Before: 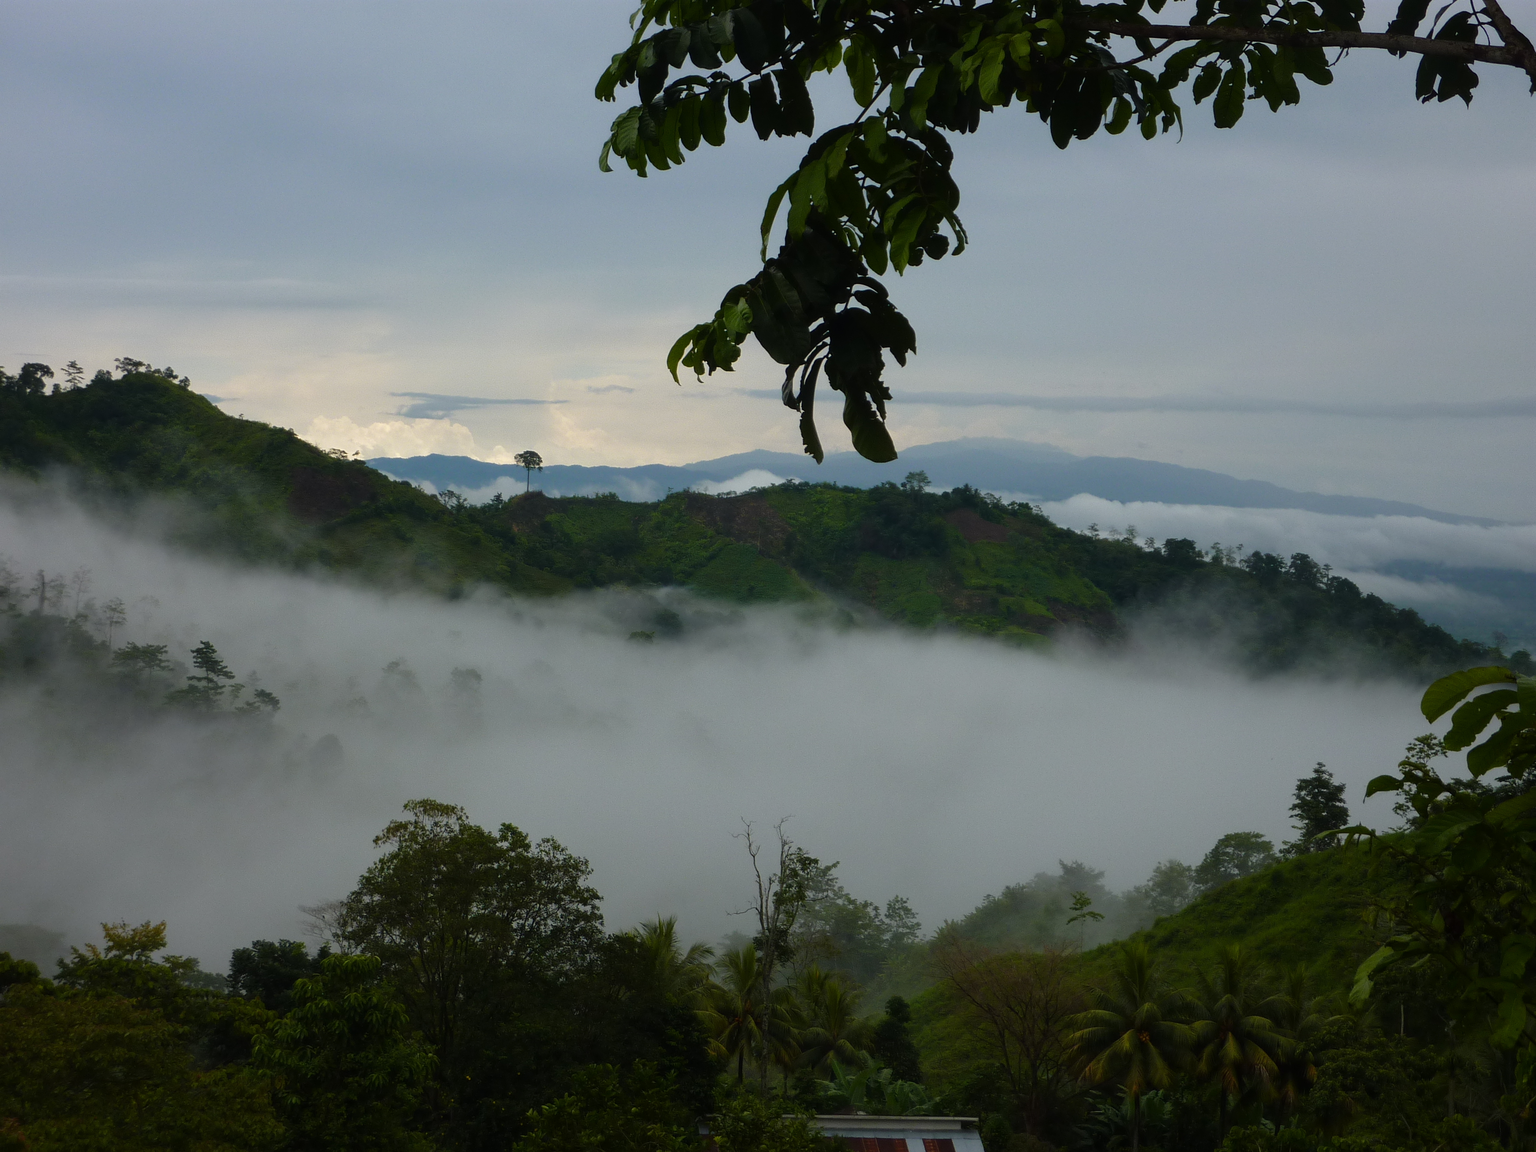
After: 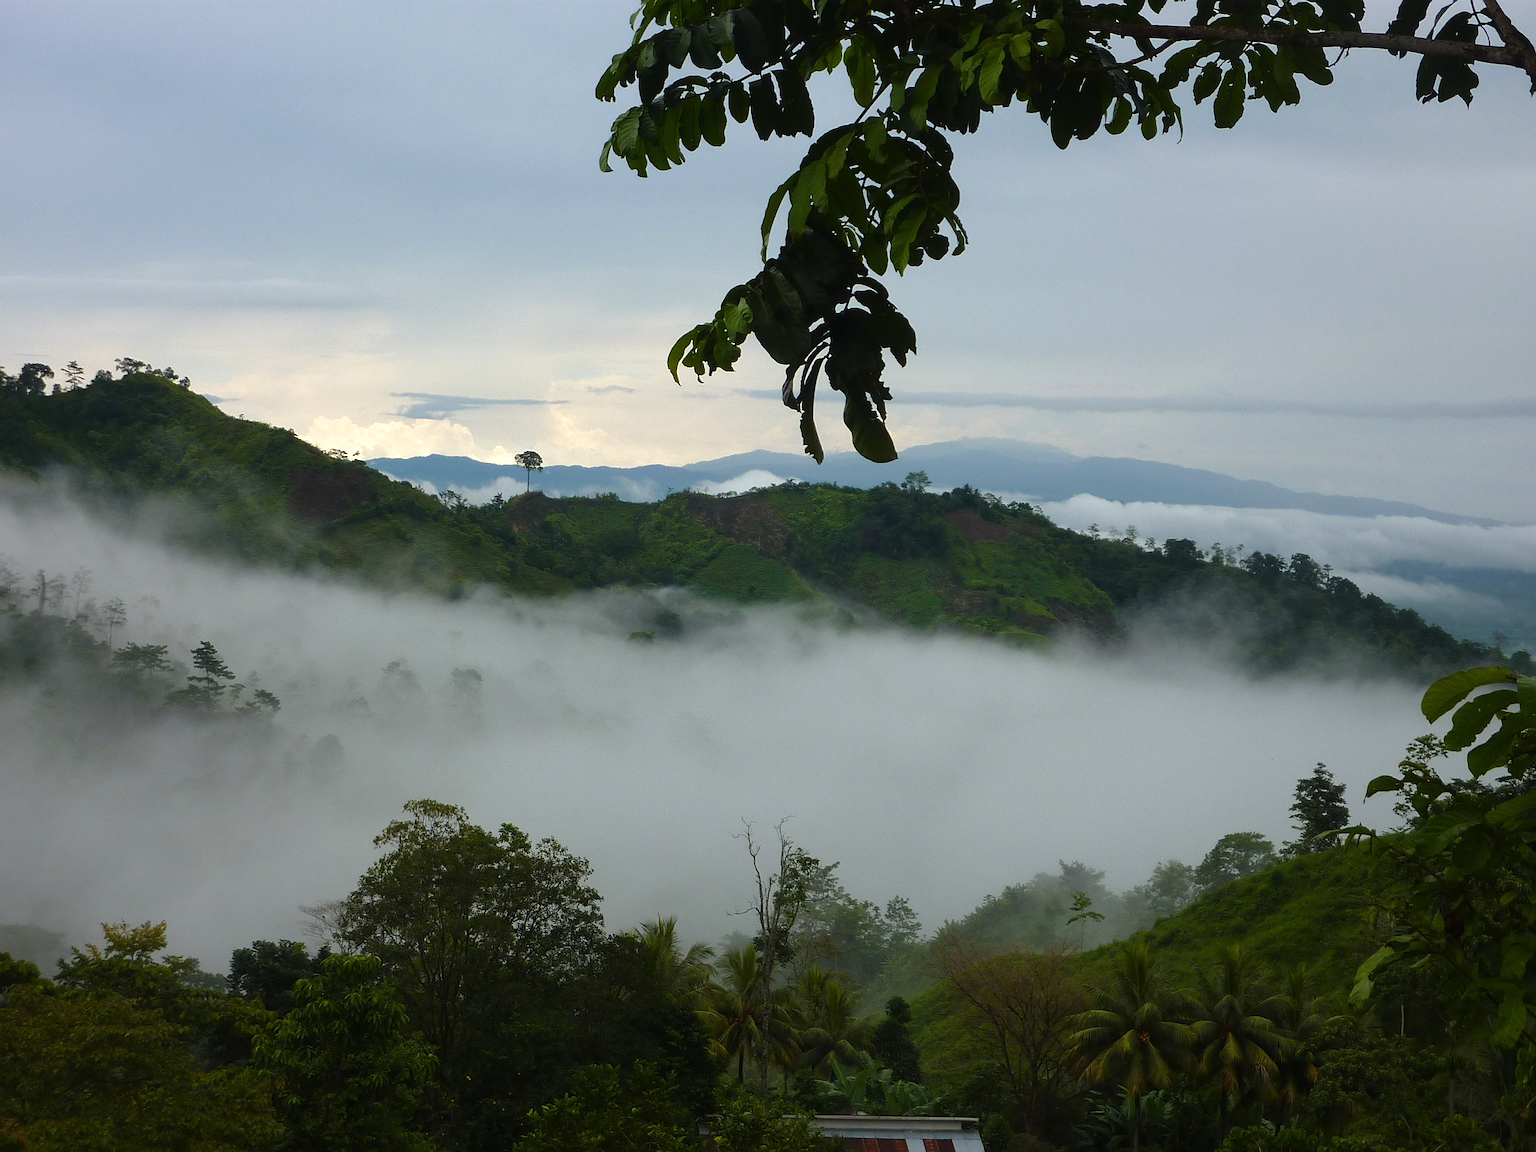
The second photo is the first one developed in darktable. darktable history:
sharpen: on, module defaults
exposure: black level correction 0, exposure 0.498 EV, compensate exposure bias true, compensate highlight preservation false
